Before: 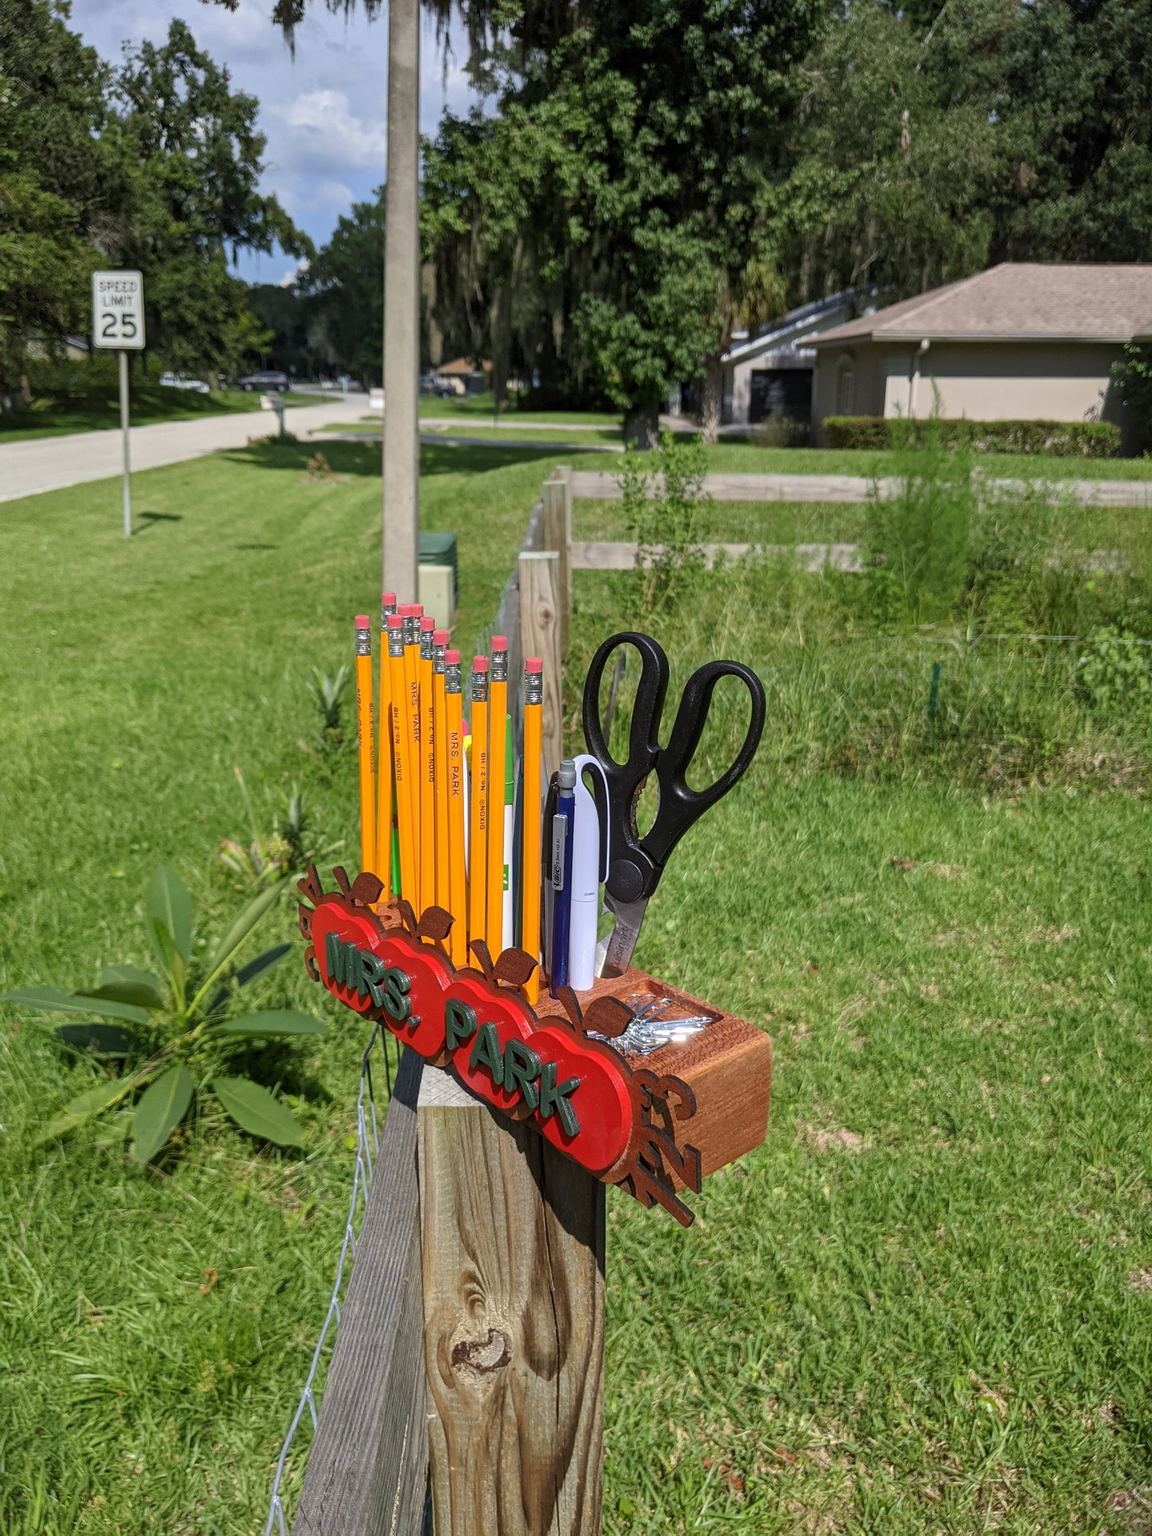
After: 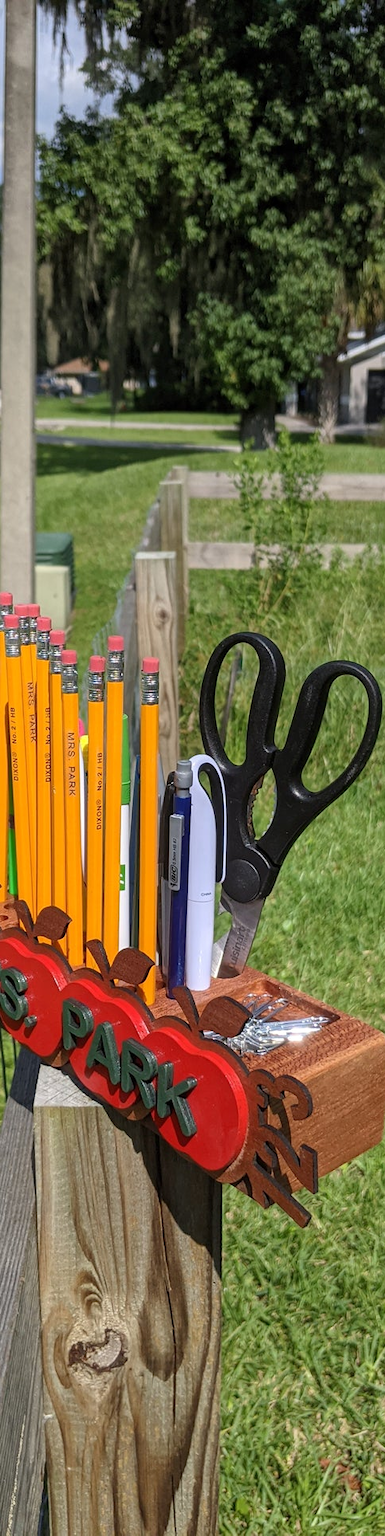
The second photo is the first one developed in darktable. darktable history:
crop: left 33.309%, right 33.152%
tone equalizer: on, module defaults
